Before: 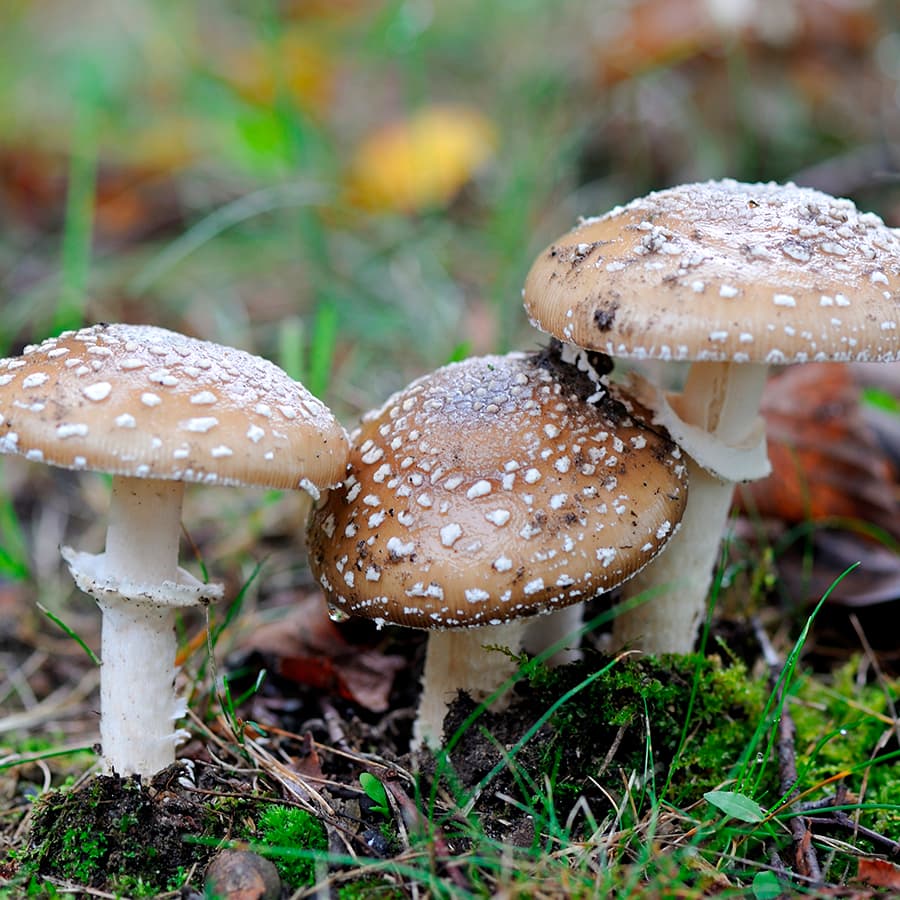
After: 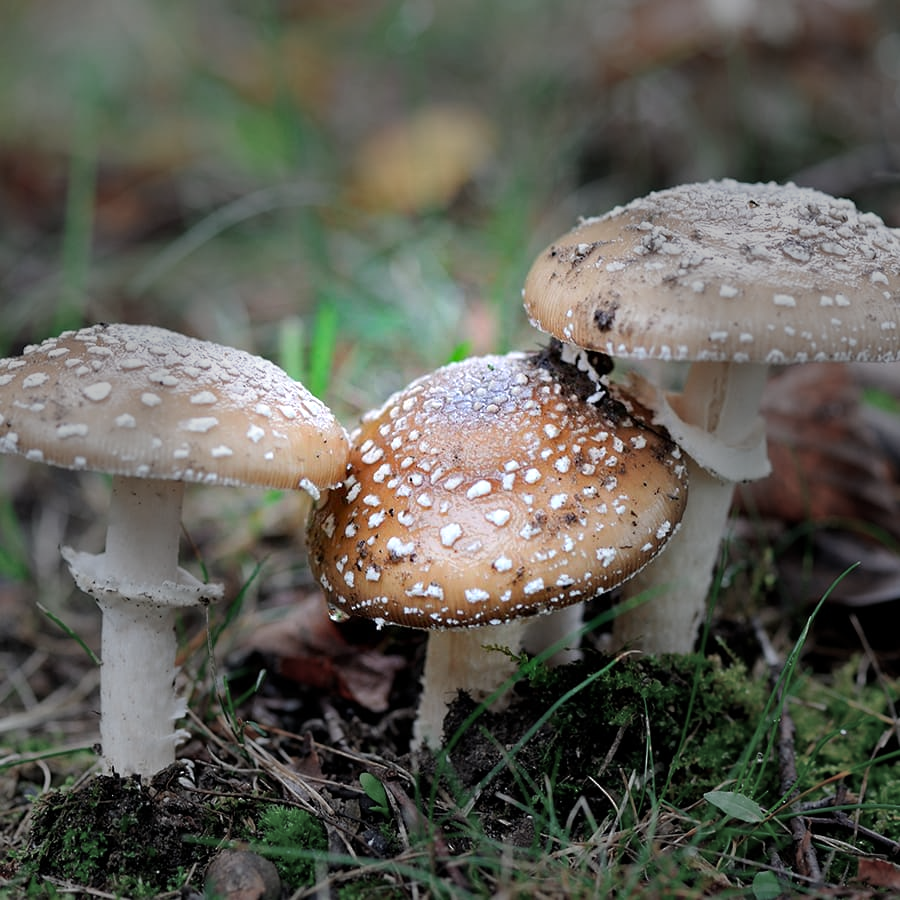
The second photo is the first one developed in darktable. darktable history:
sharpen: radius 2.883, amount 0.868, threshold 47.523
vignetting: fall-off start 31.28%, fall-off radius 34.64%, brightness -0.575
exposure: exposure 0.3 EV, compensate highlight preservation false
tone equalizer: on, module defaults
